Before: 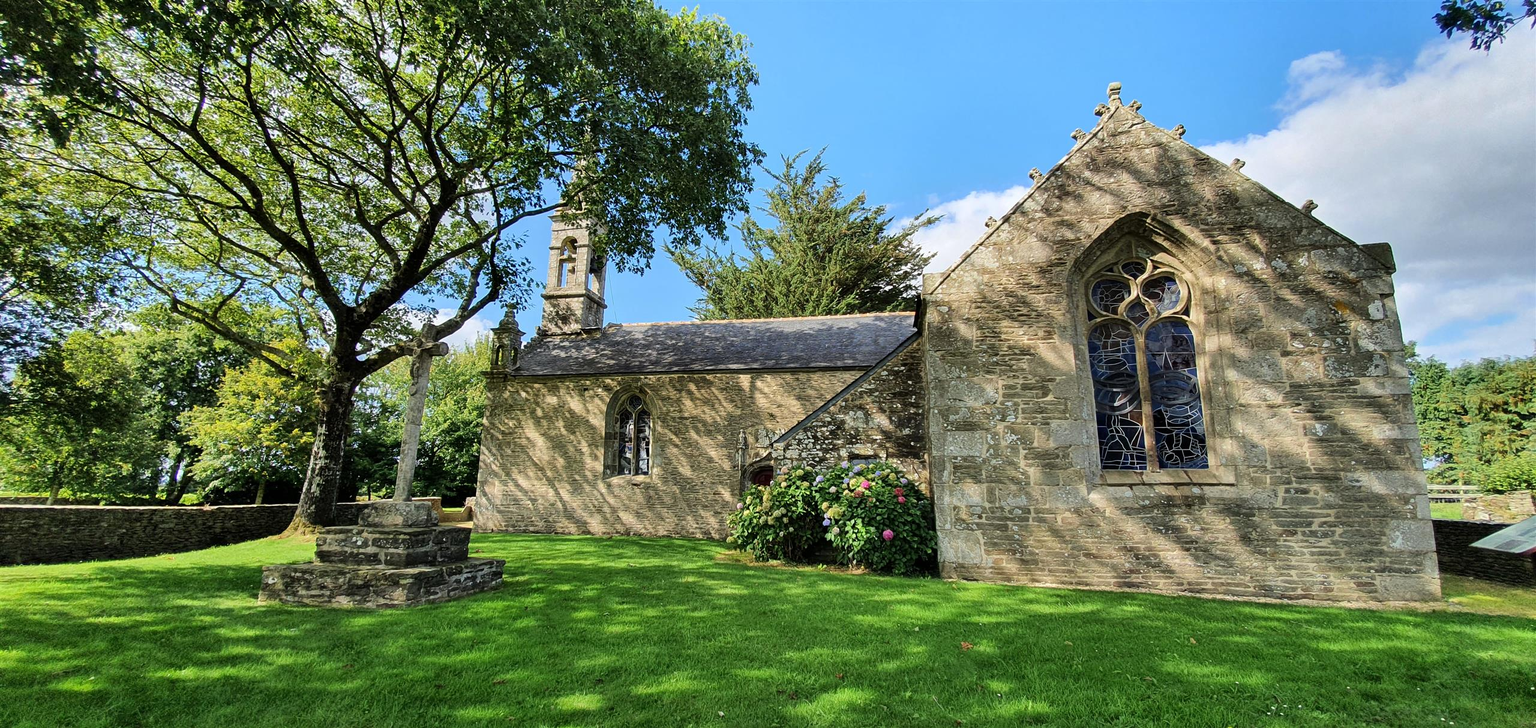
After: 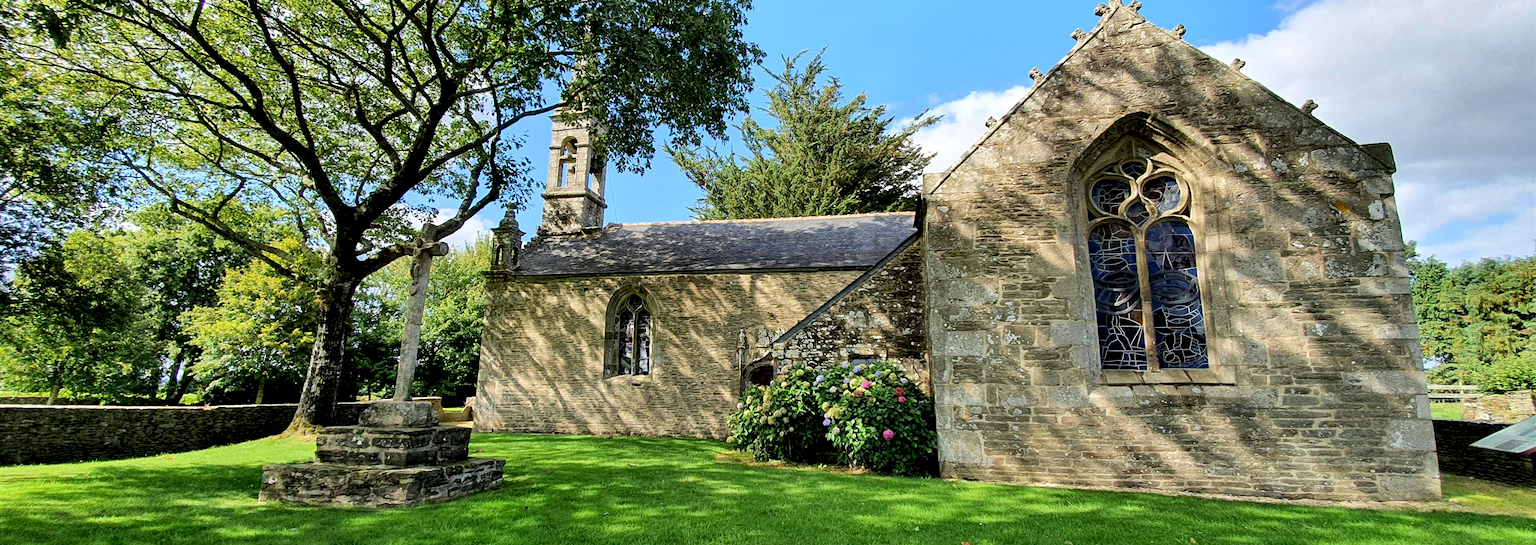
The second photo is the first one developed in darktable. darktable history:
crop: top 13.819%, bottom 11.169%
exposure: black level correction 0.007, exposure 0.159 EV, compensate highlight preservation false
